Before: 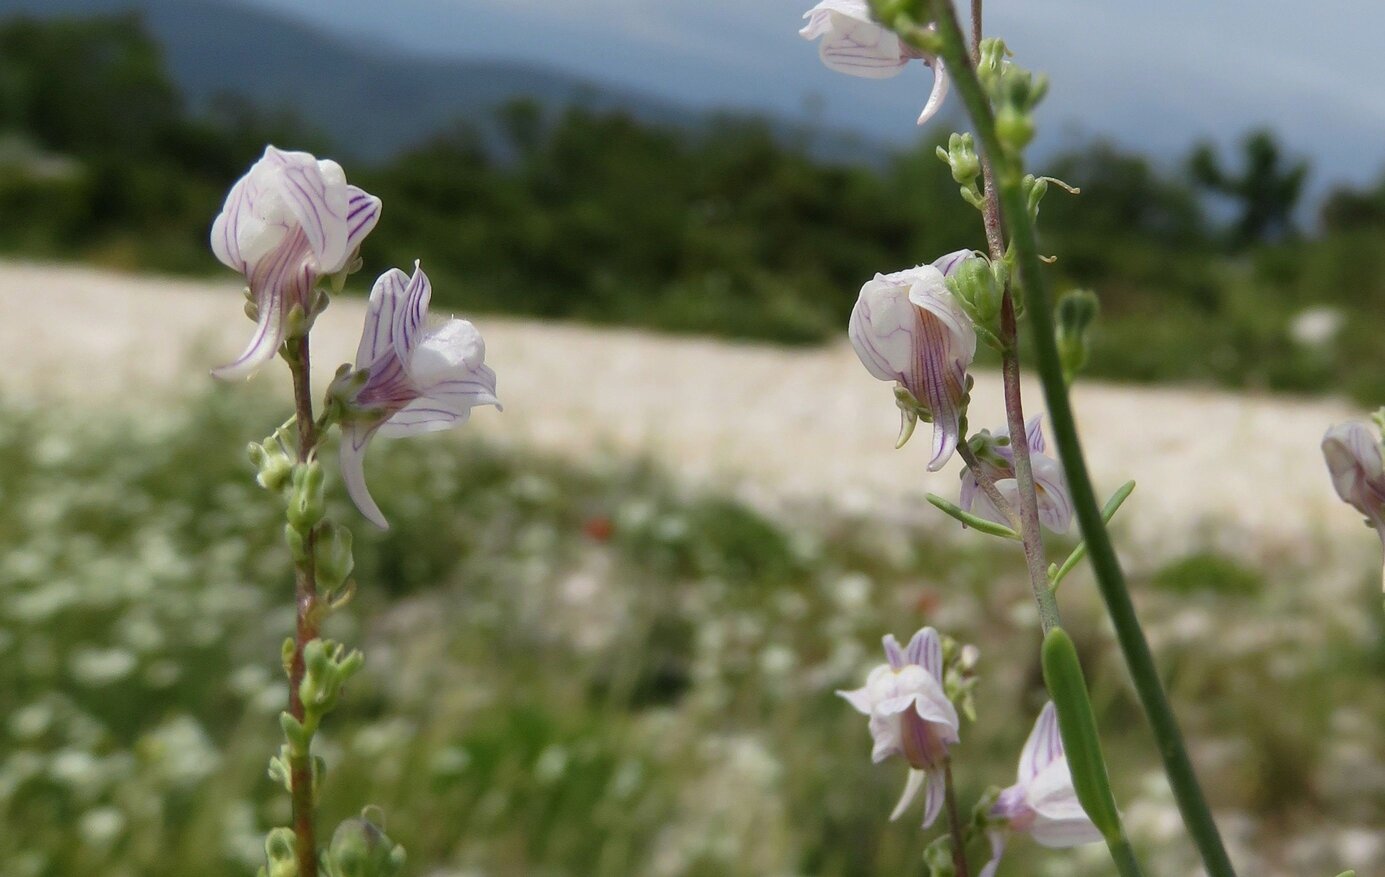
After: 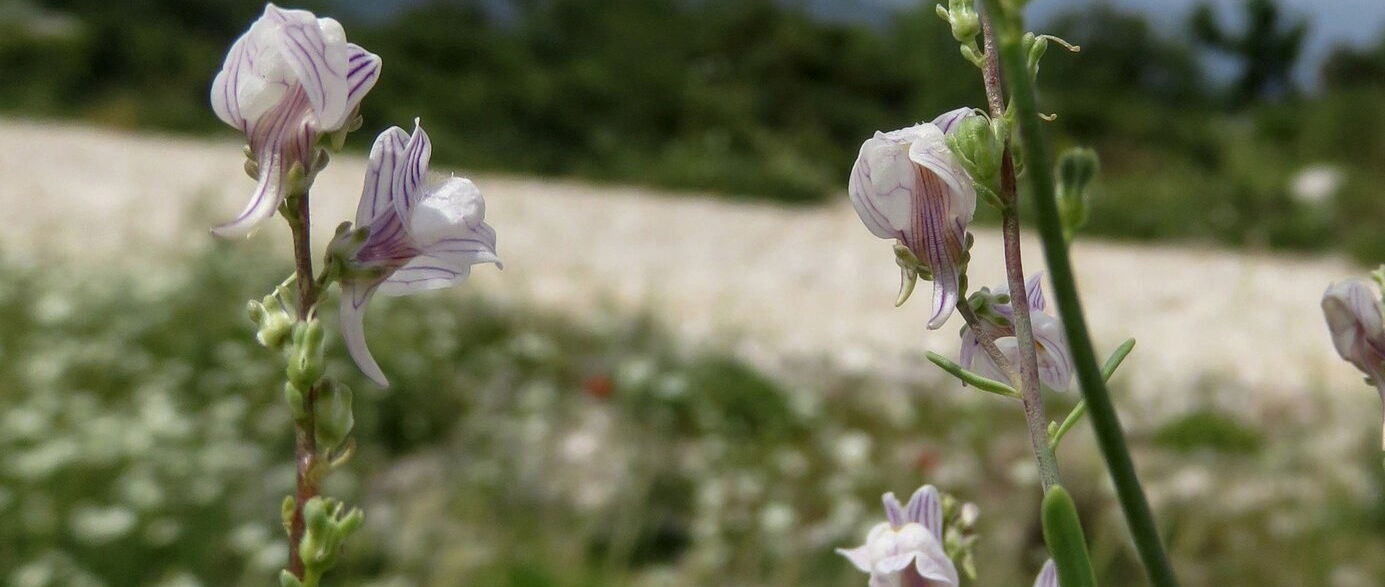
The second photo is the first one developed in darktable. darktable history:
local contrast: on, module defaults
crop: top 16.296%, bottom 16.74%
base curve: curves: ch0 [(0, 0) (0.303, 0.277) (1, 1)]
